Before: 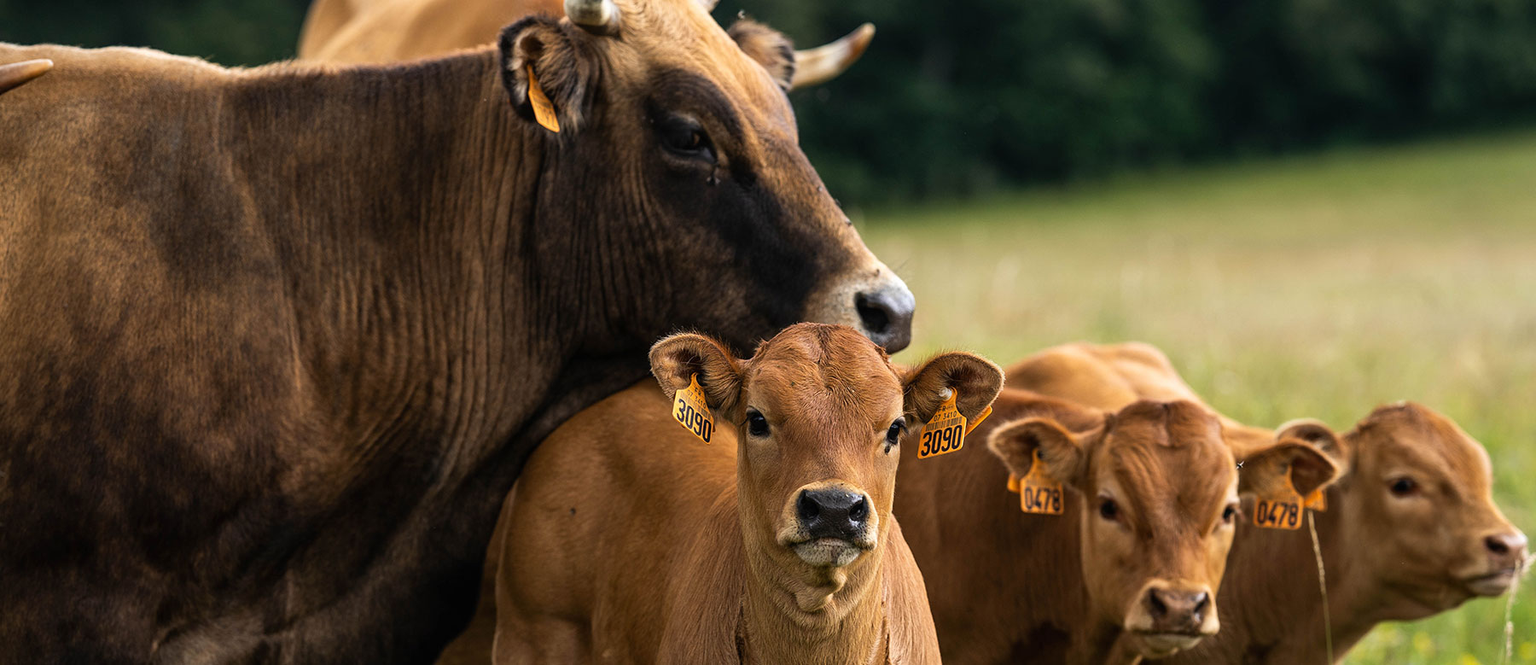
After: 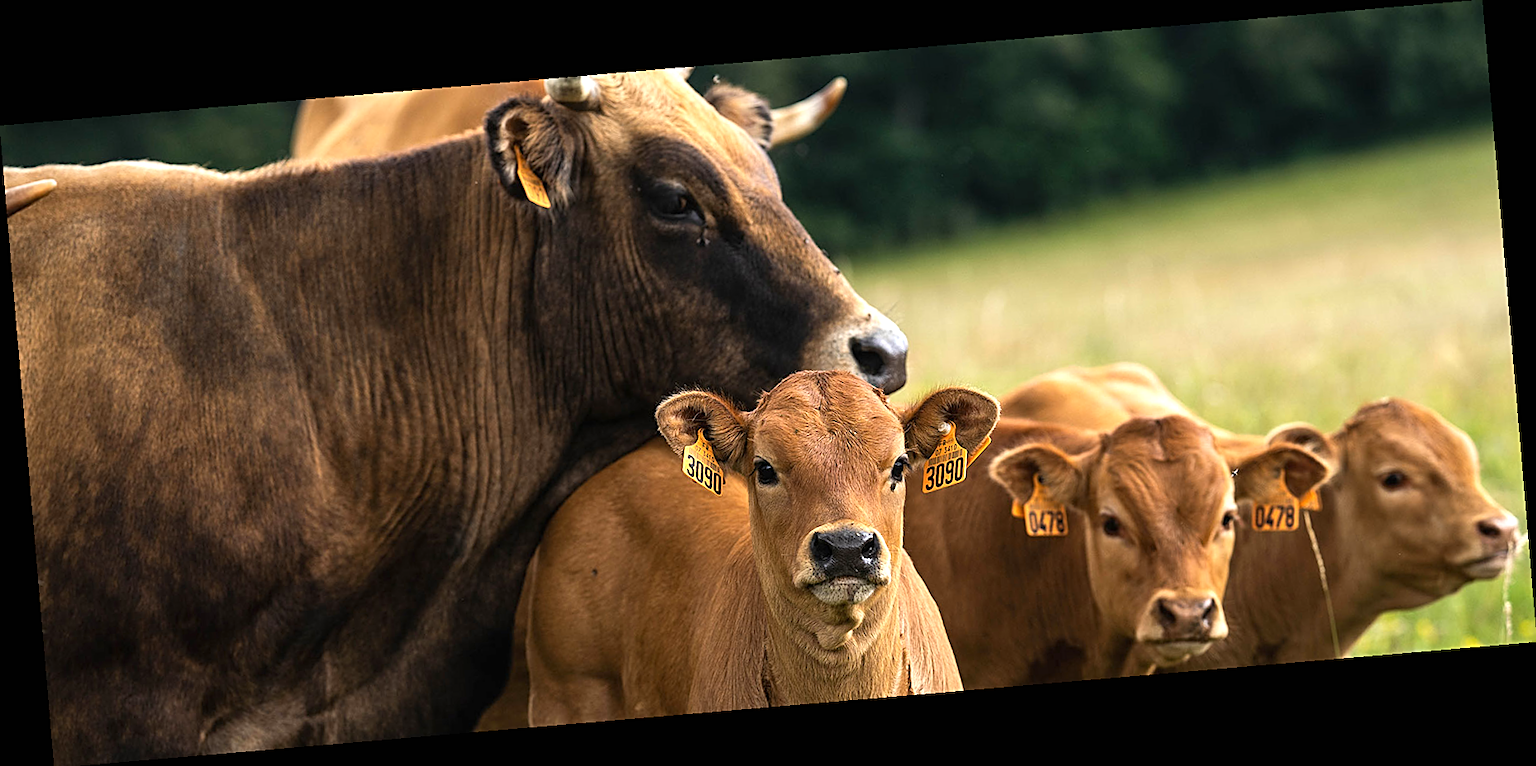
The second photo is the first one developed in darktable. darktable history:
sharpen: on, module defaults
exposure: black level correction 0, exposure 0.5 EV, compensate highlight preservation false
rotate and perspective: rotation -4.86°, automatic cropping off
